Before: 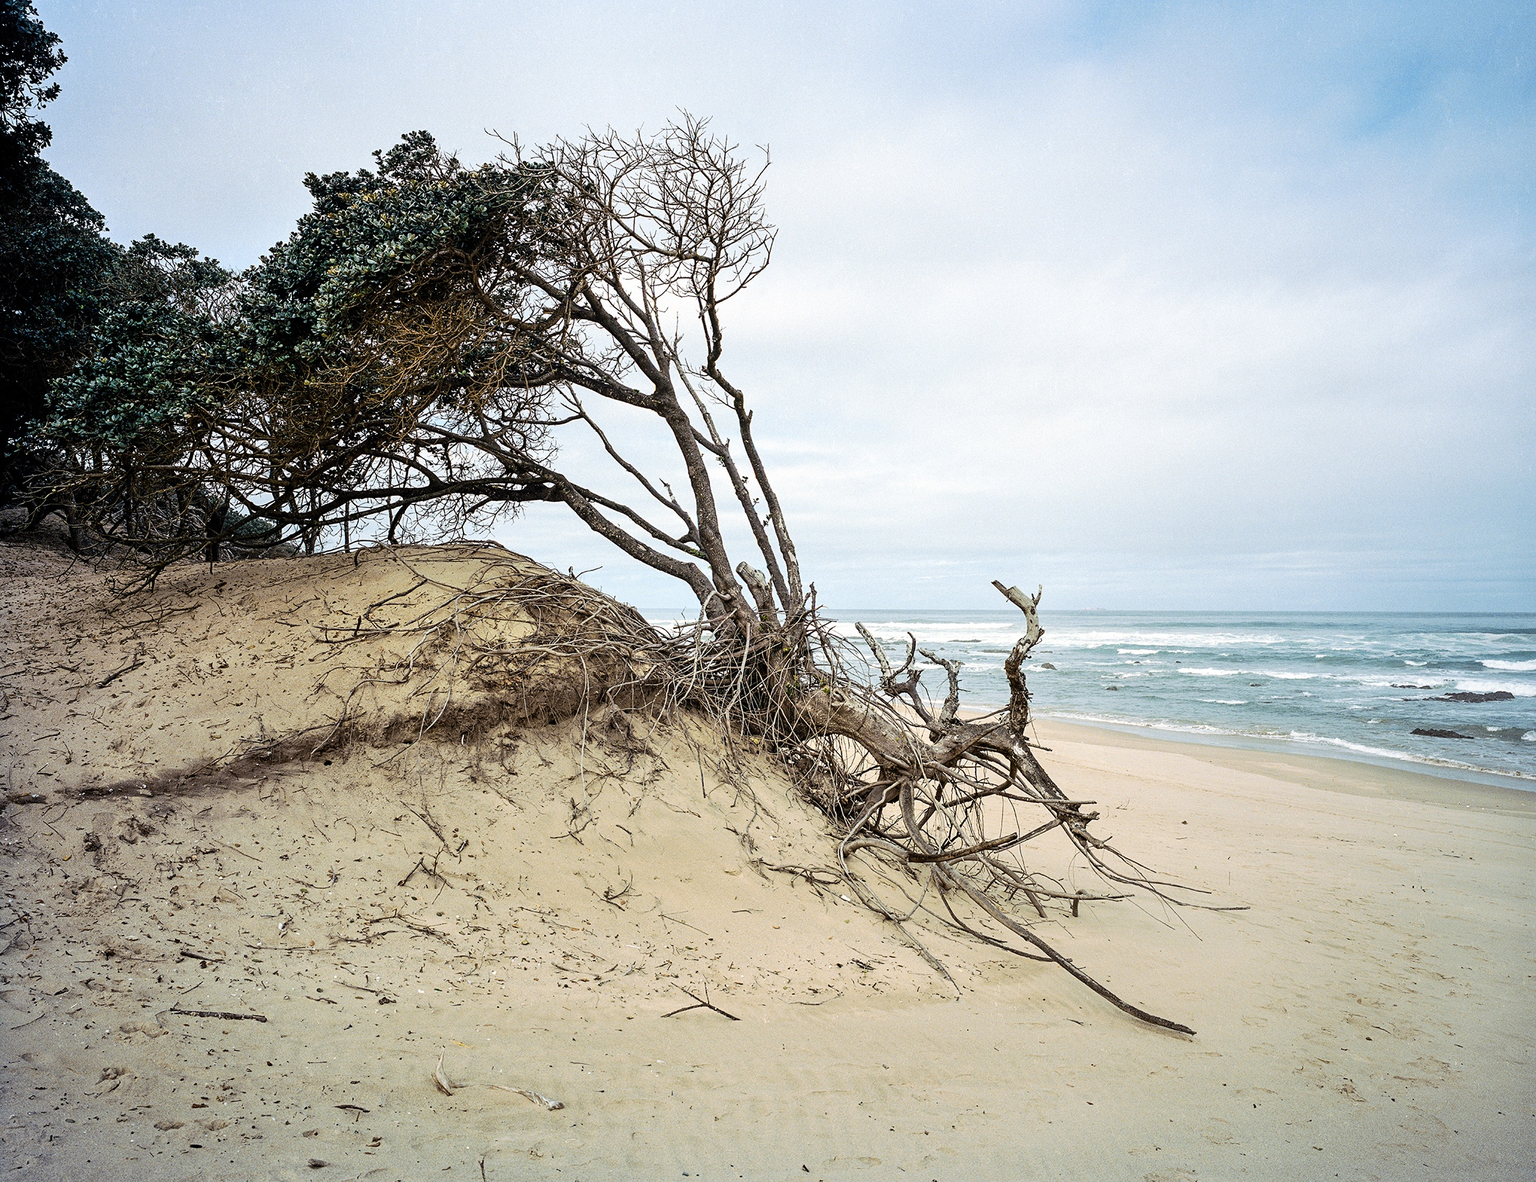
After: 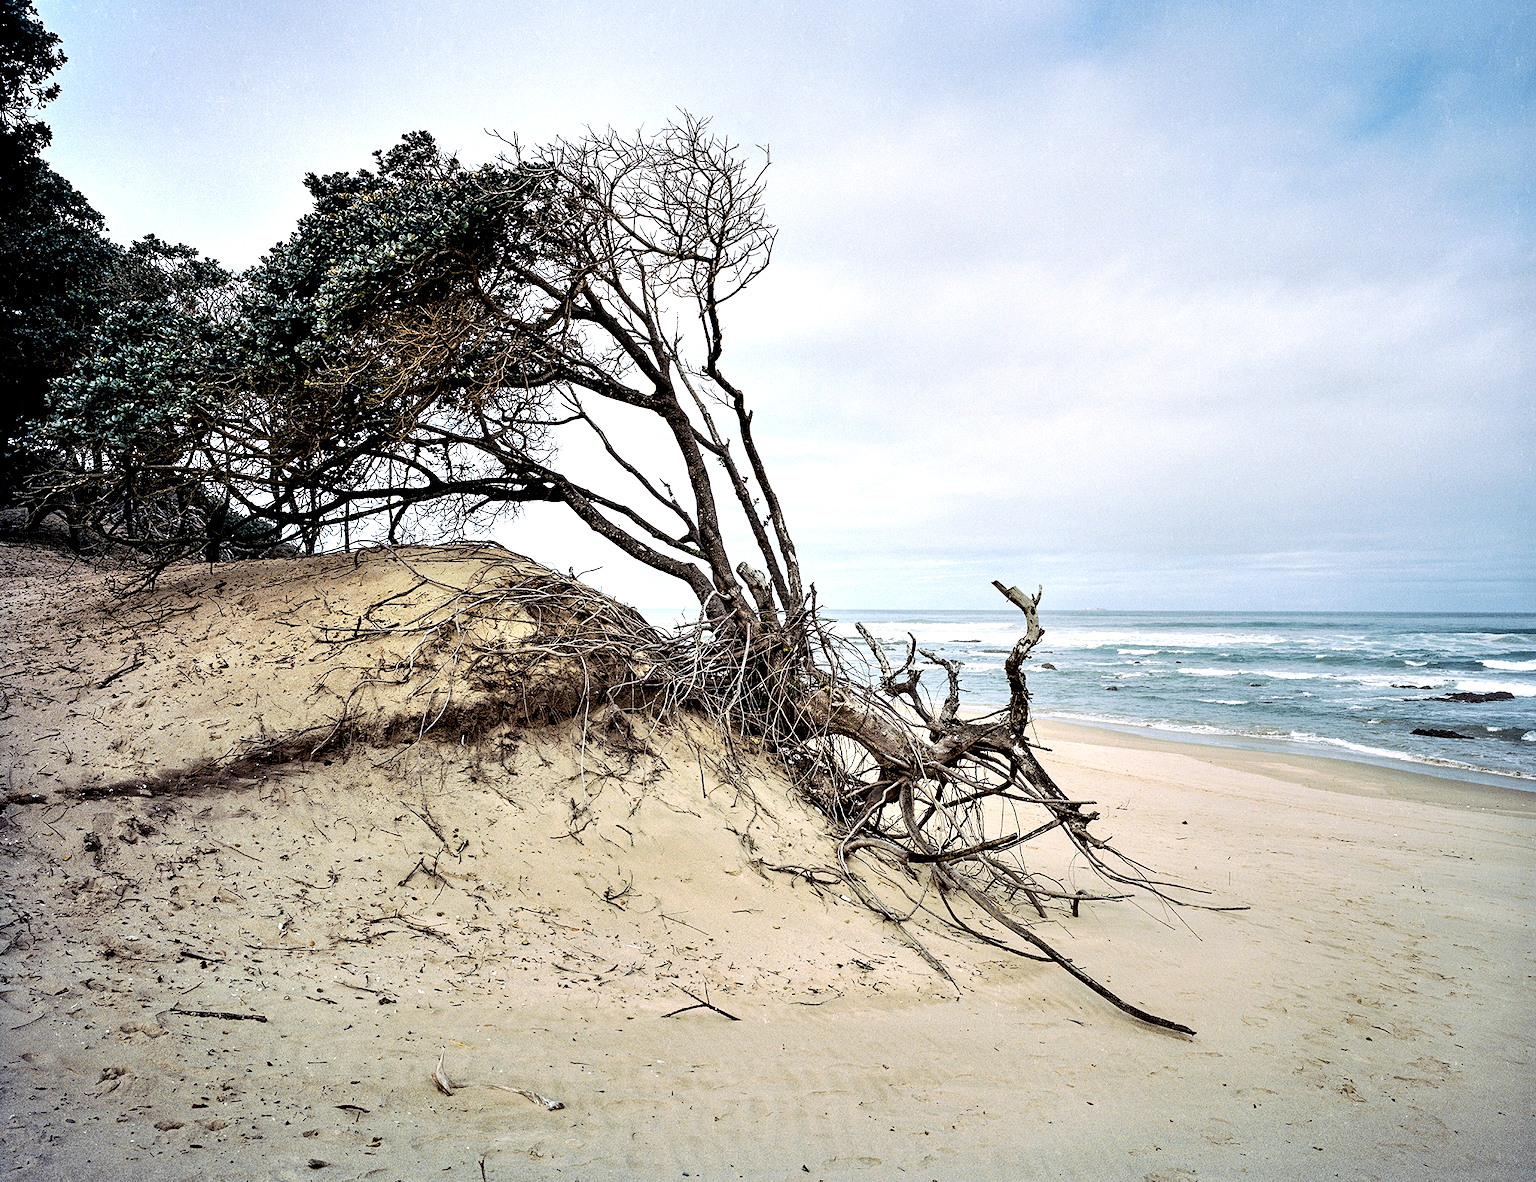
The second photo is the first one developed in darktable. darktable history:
white balance: red 1.004, blue 1.024
contrast equalizer: octaves 7, y [[0.6 ×6], [0.55 ×6], [0 ×6], [0 ×6], [0 ×6]]
